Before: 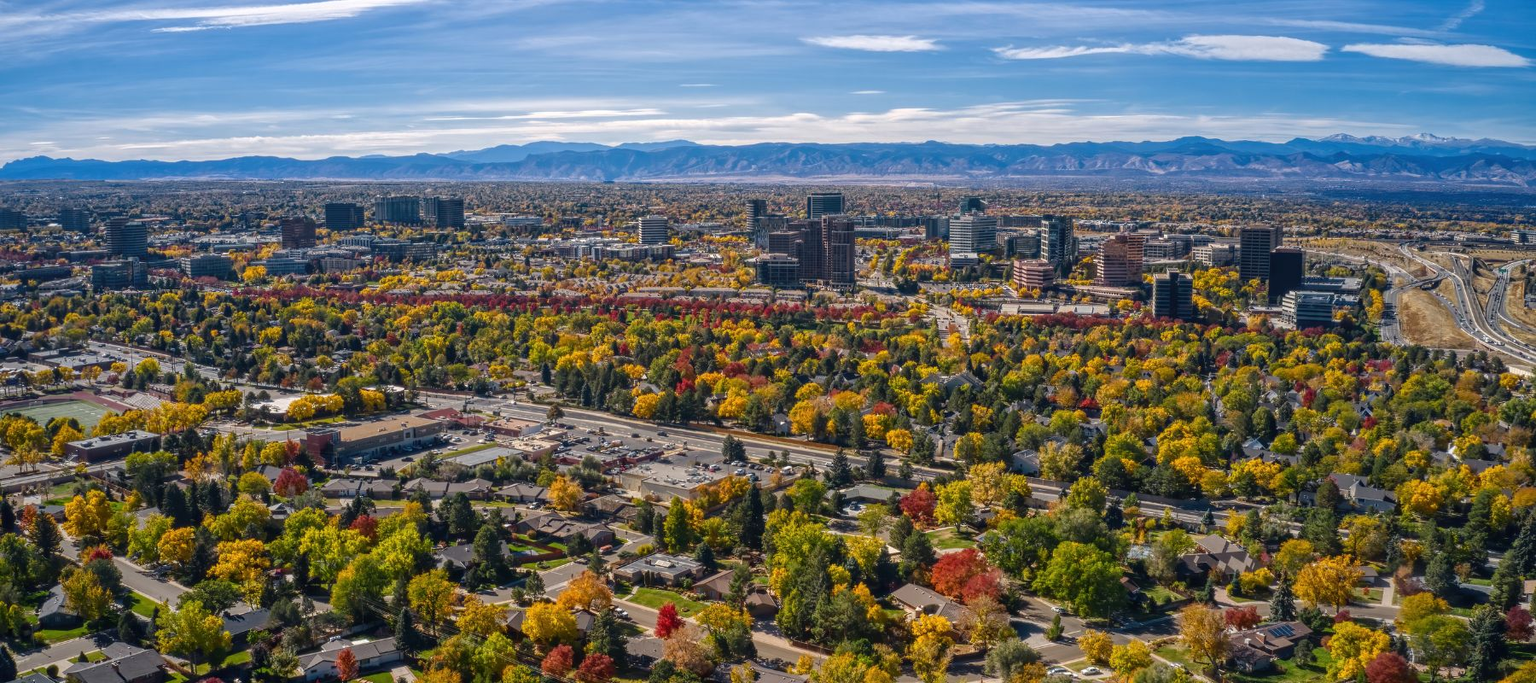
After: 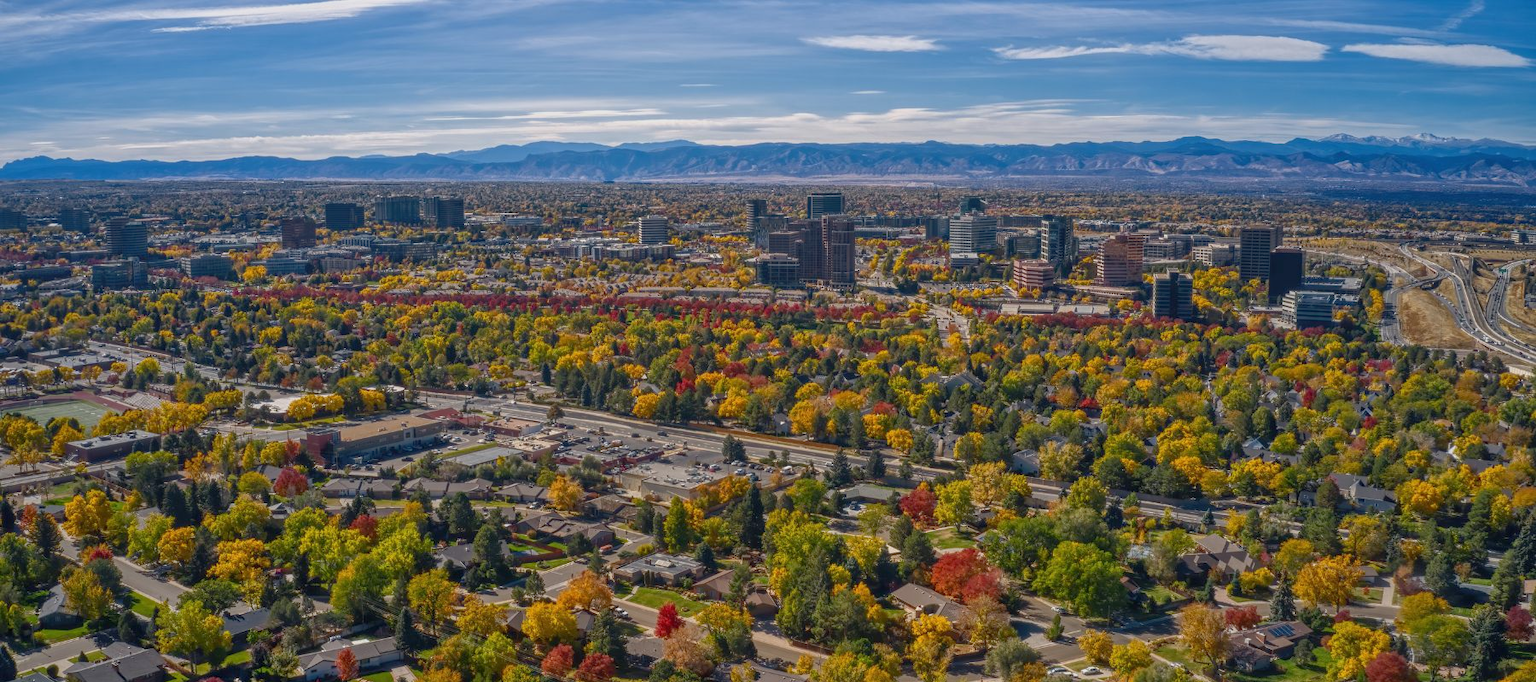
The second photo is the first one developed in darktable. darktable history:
tone equalizer: -8 EV -0.005 EV, -7 EV 0.021 EV, -6 EV -0.006 EV, -5 EV 0.003 EV, -4 EV -0.052 EV, -3 EV -0.233 EV, -2 EV -0.639 EV, -1 EV -0.988 EV, +0 EV -0.995 EV
exposure: exposure 0.659 EV, compensate exposure bias true, compensate highlight preservation false
